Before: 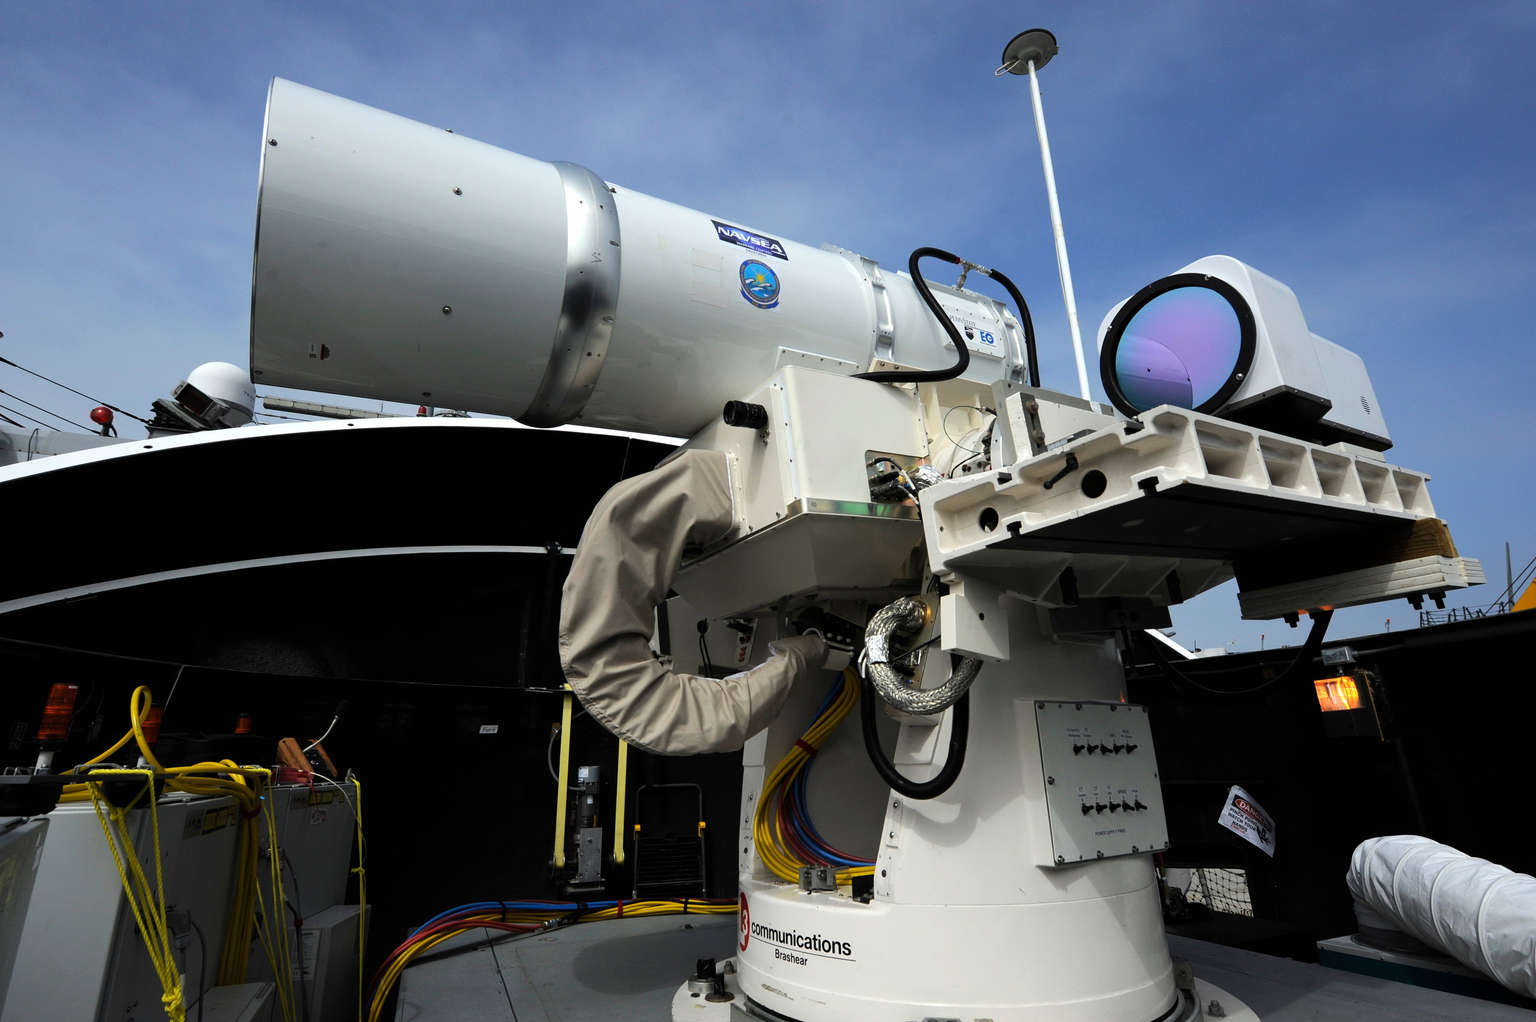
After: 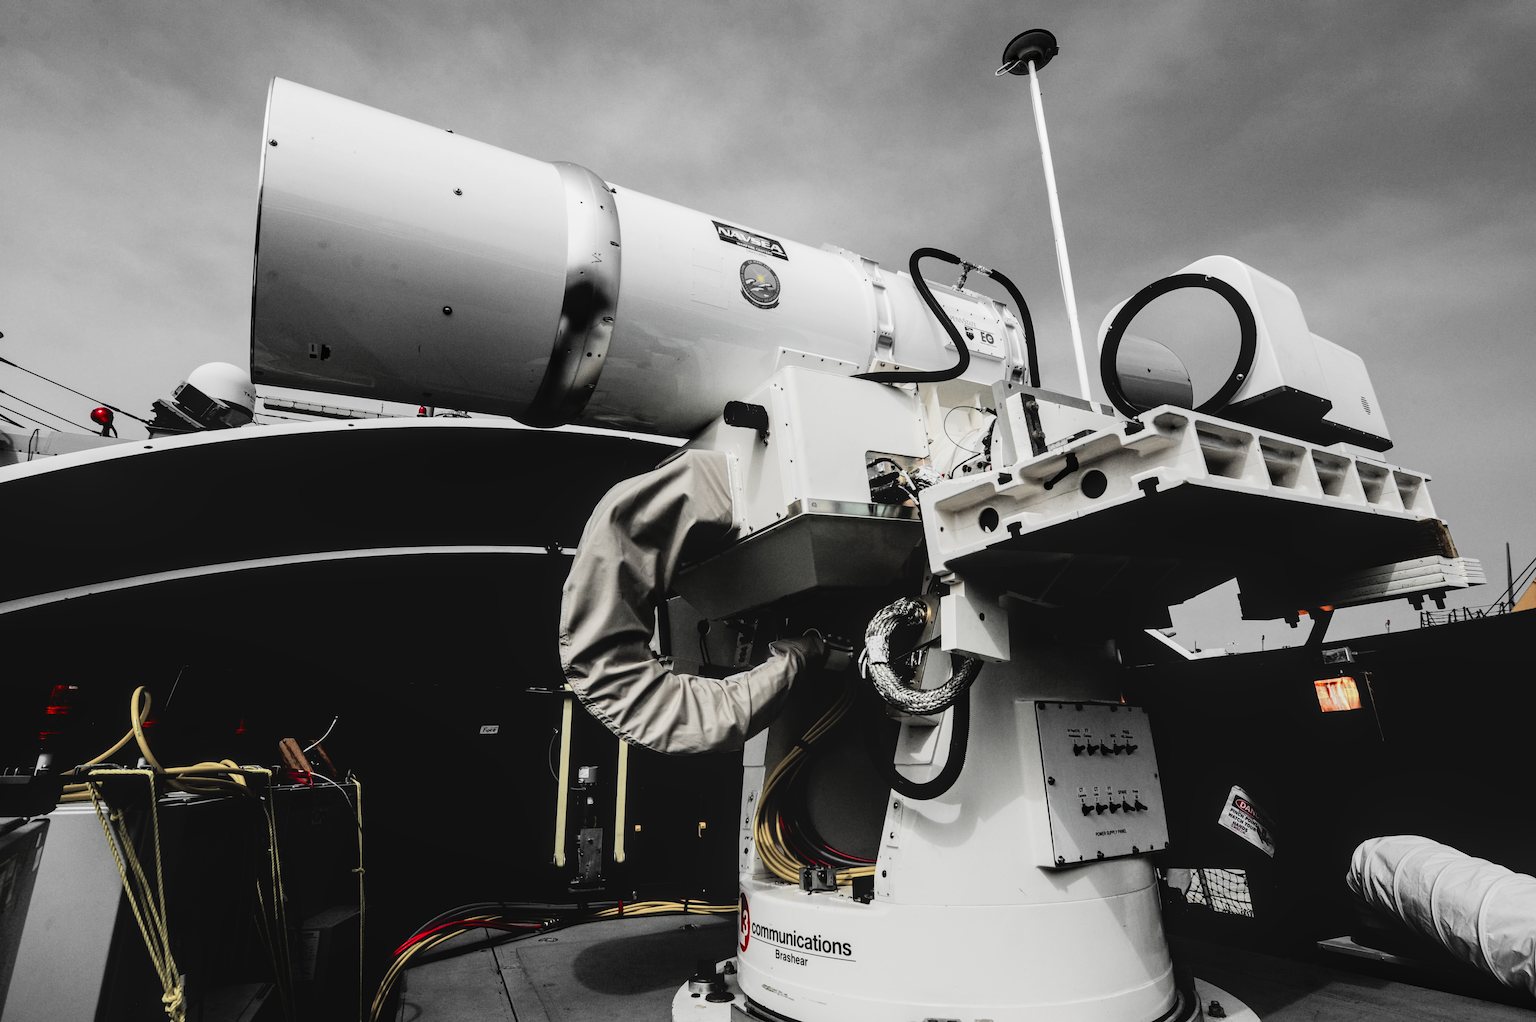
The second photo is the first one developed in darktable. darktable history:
local contrast: on, module defaults
filmic rgb: black relative exposure -4.1 EV, white relative exposure 5.15 EV, hardness 2.03, contrast 1.168
color zones: curves: ch1 [(0, 0.831) (0.08, 0.771) (0.157, 0.268) (0.241, 0.207) (0.562, -0.005) (0.714, -0.013) (0.876, 0.01) (1, 0.831)]
contrast brightness saturation: contrast 0.081, saturation 0.02
tone curve: curves: ch0 [(0, 0.039) (0.104, 0.094) (0.285, 0.301) (0.673, 0.796) (0.845, 0.932) (0.994, 0.971)]; ch1 [(0, 0) (0.356, 0.385) (0.424, 0.405) (0.498, 0.502) (0.586, 0.57) (0.657, 0.642) (1, 1)]; ch2 [(0, 0) (0.424, 0.438) (0.46, 0.453) (0.515, 0.505) (0.557, 0.57) (0.612, 0.583) (0.722, 0.67) (1, 1)], preserve colors none
